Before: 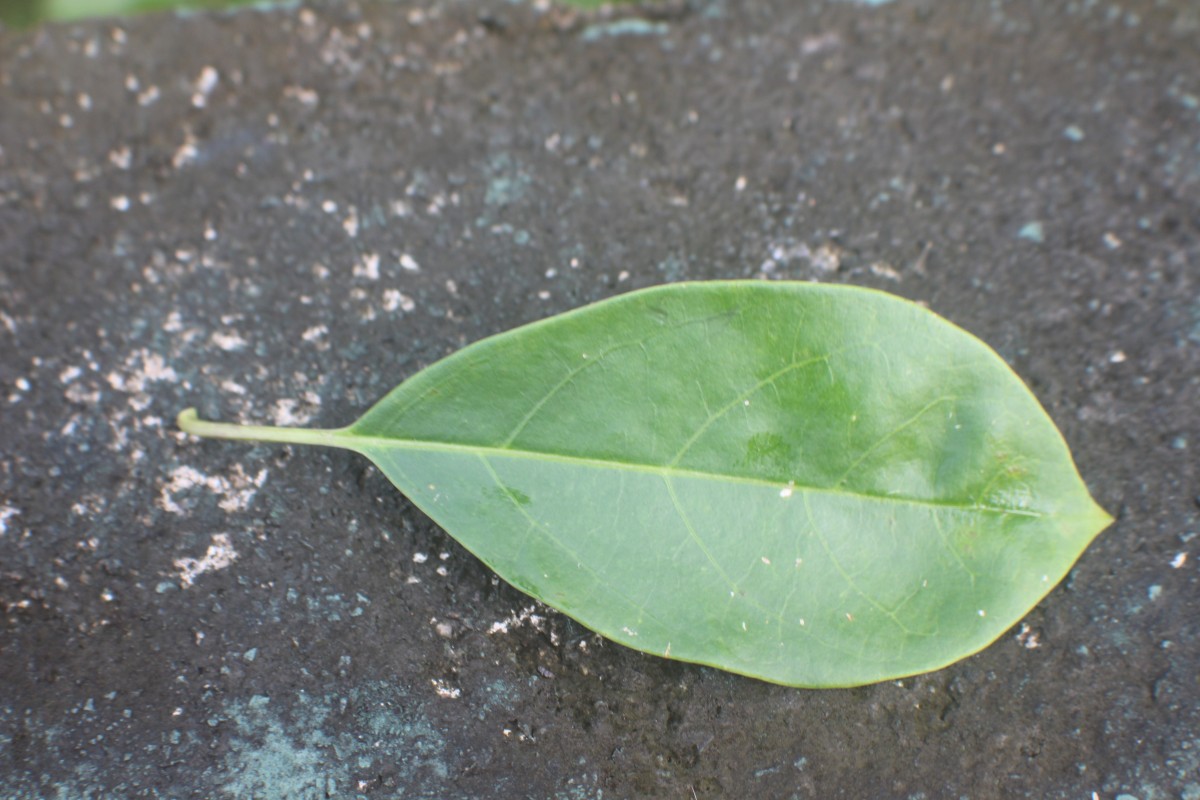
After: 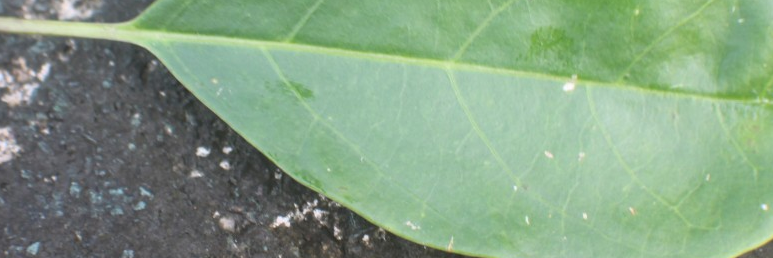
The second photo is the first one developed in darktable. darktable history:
crop: left 18.15%, top 50.821%, right 17.402%, bottom 16.851%
